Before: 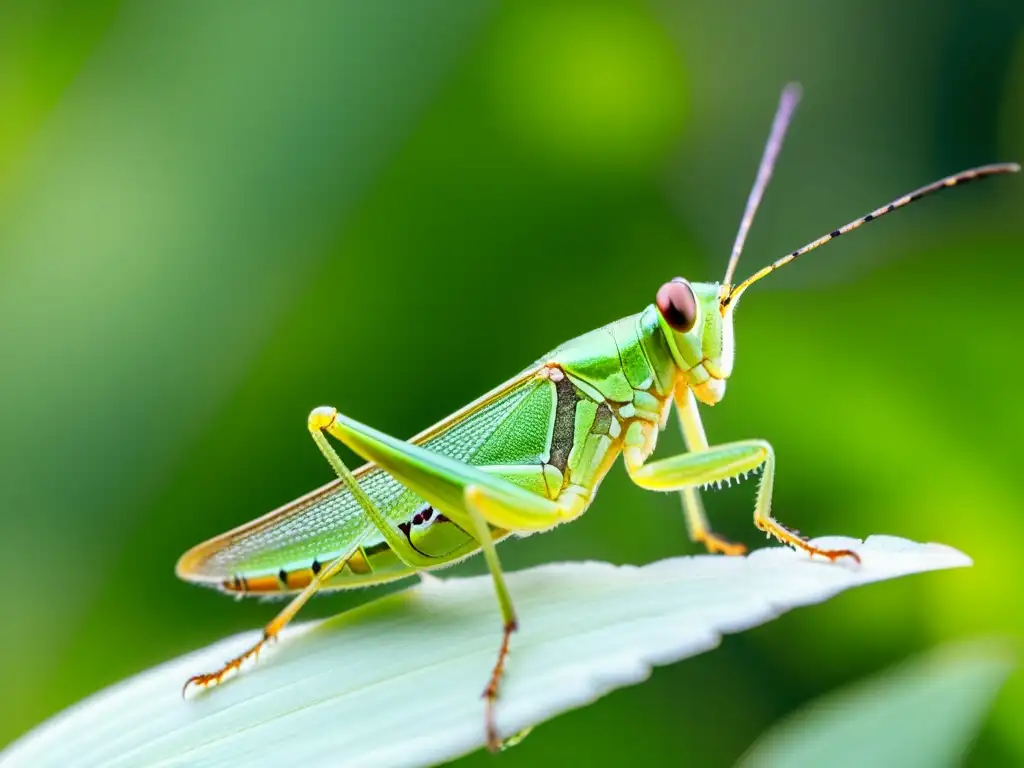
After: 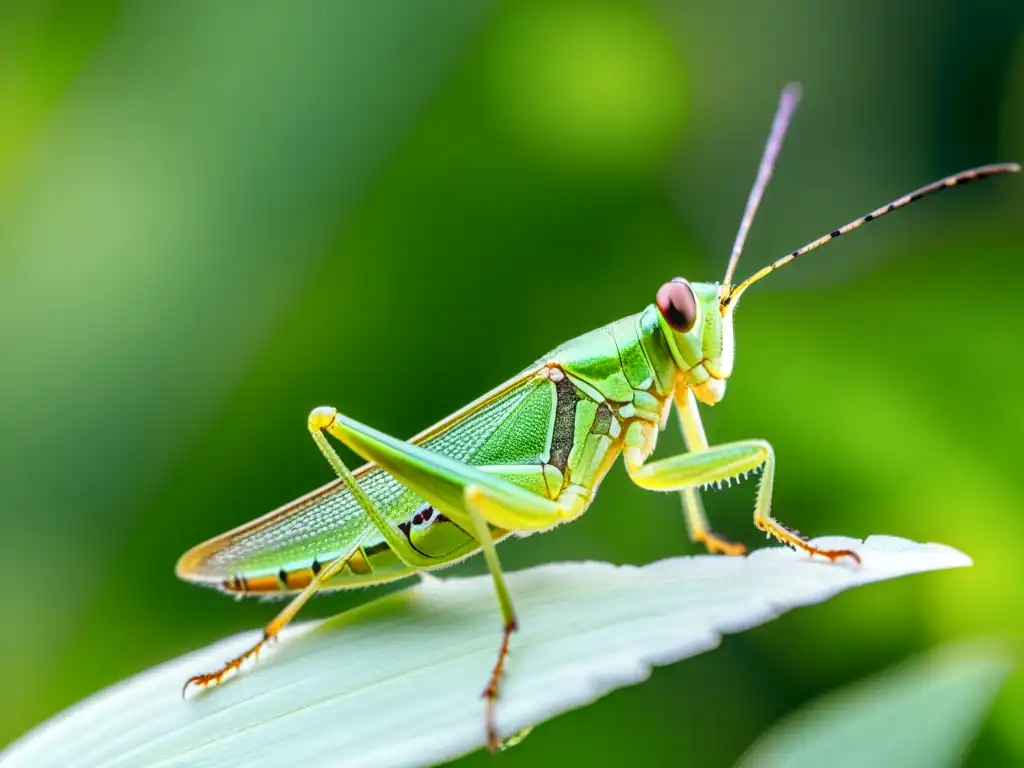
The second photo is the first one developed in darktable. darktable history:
exposure: exposure -0.072 EV, compensate highlight preservation false
local contrast: on, module defaults
